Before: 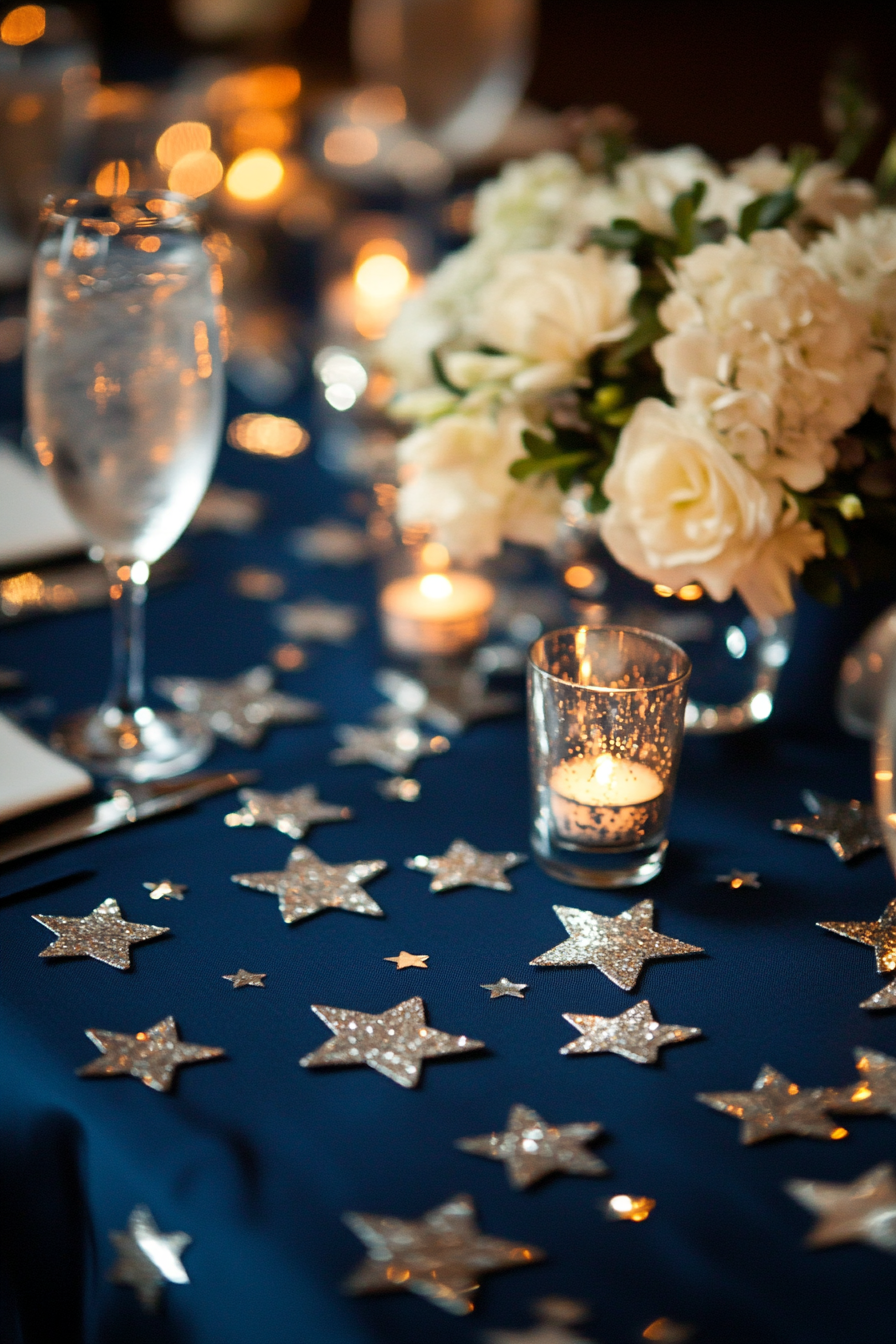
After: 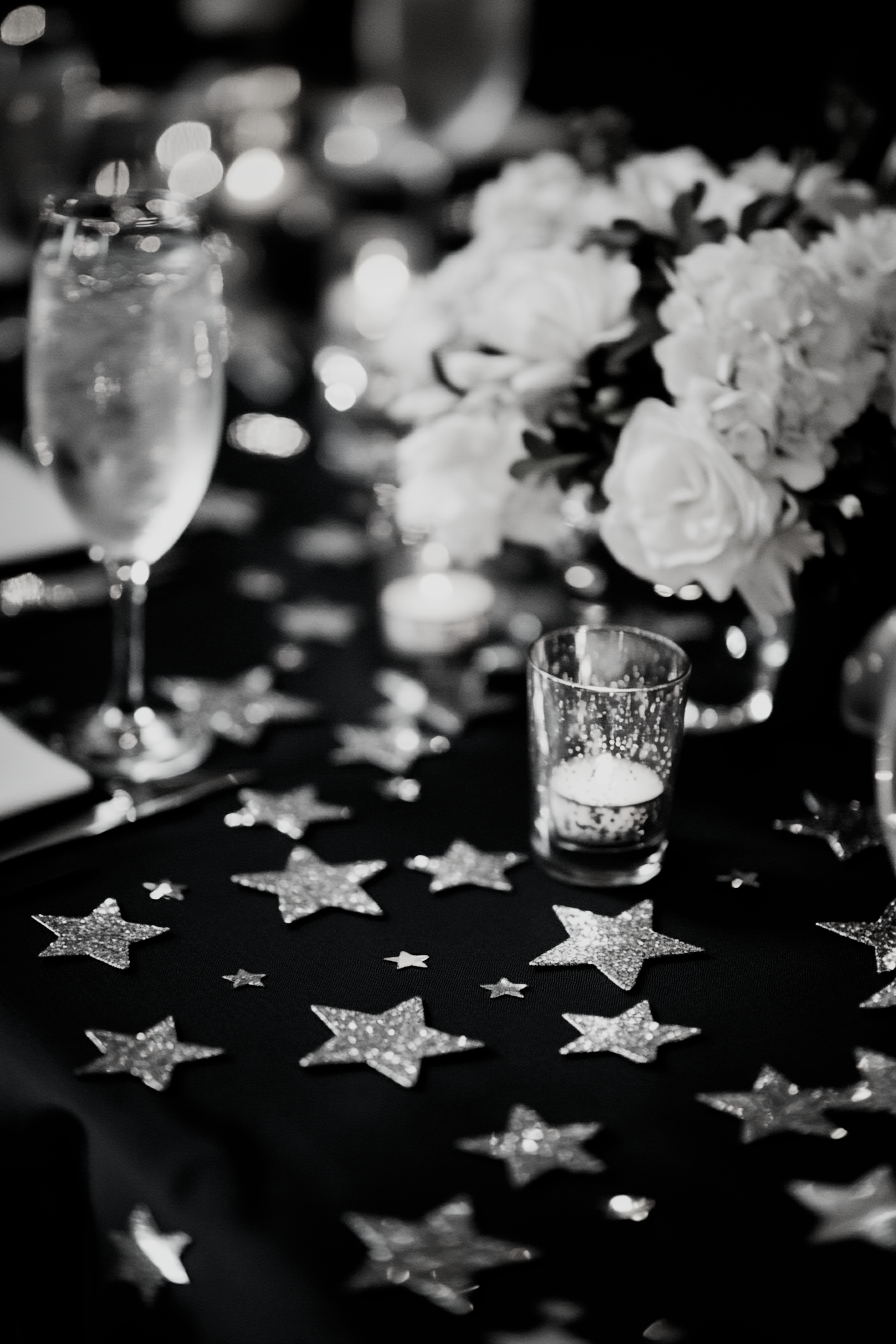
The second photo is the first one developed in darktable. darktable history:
color calibration: x 0.37, y 0.382, temperature 4314.44 K
filmic rgb: black relative exposure -5.15 EV, white relative exposure 3.52 EV, hardness 3.19, contrast 1.389, highlights saturation mix -48.54%, preserve chrominance no, color science v5 (2021), contrast in shadows safe, contrast in highlights safe
